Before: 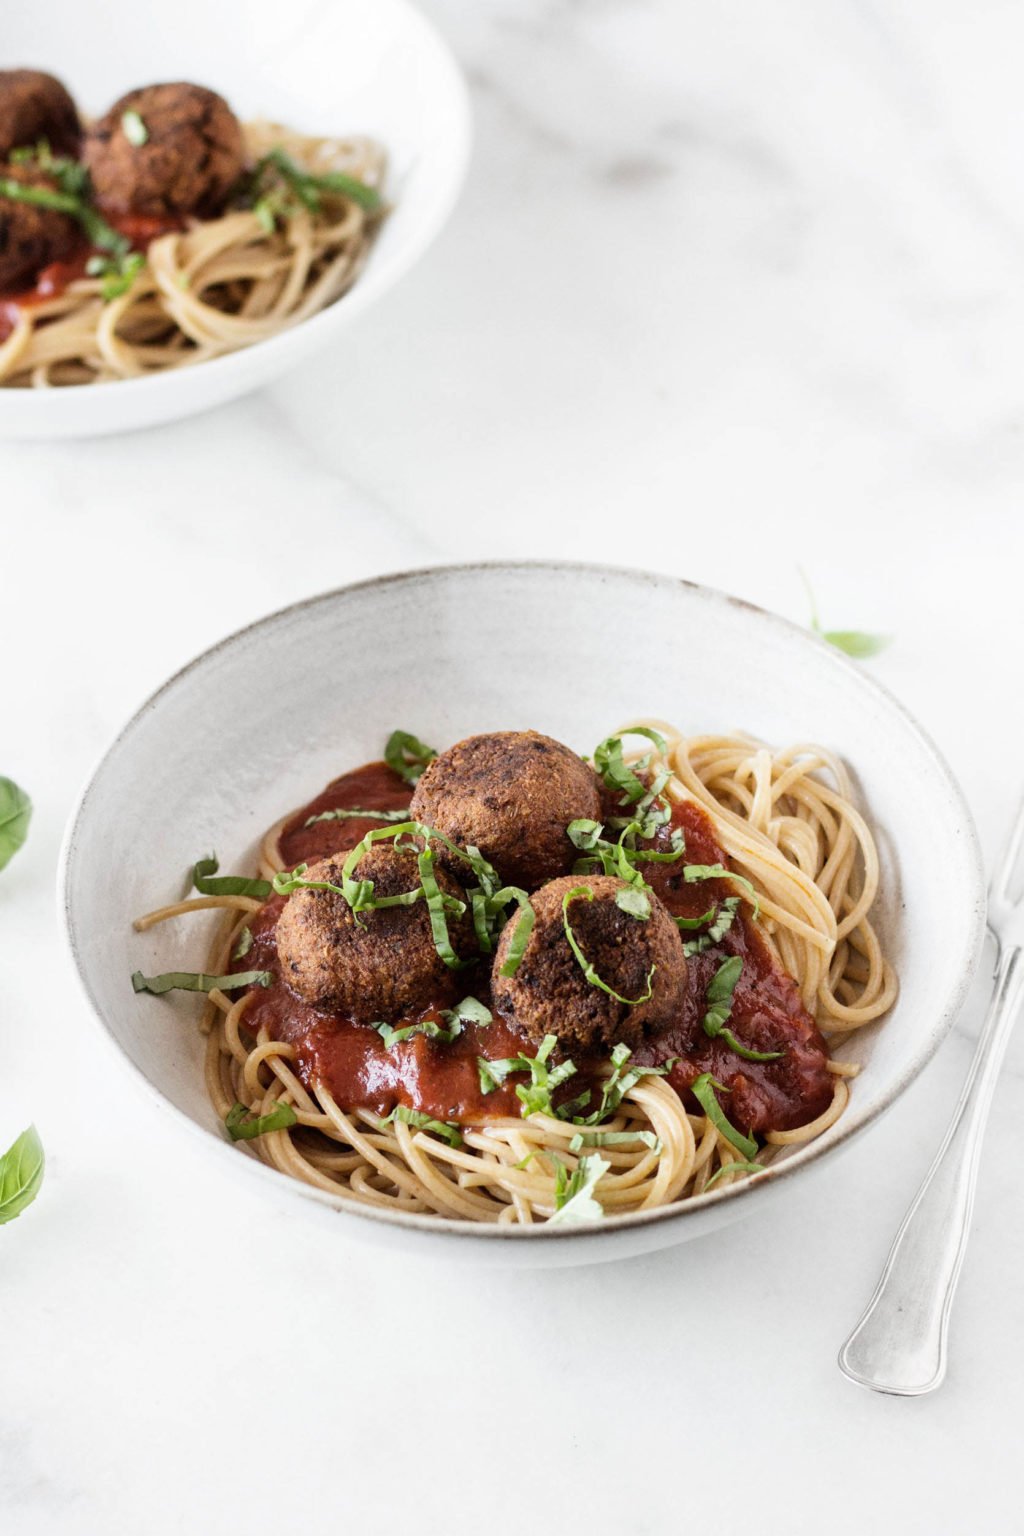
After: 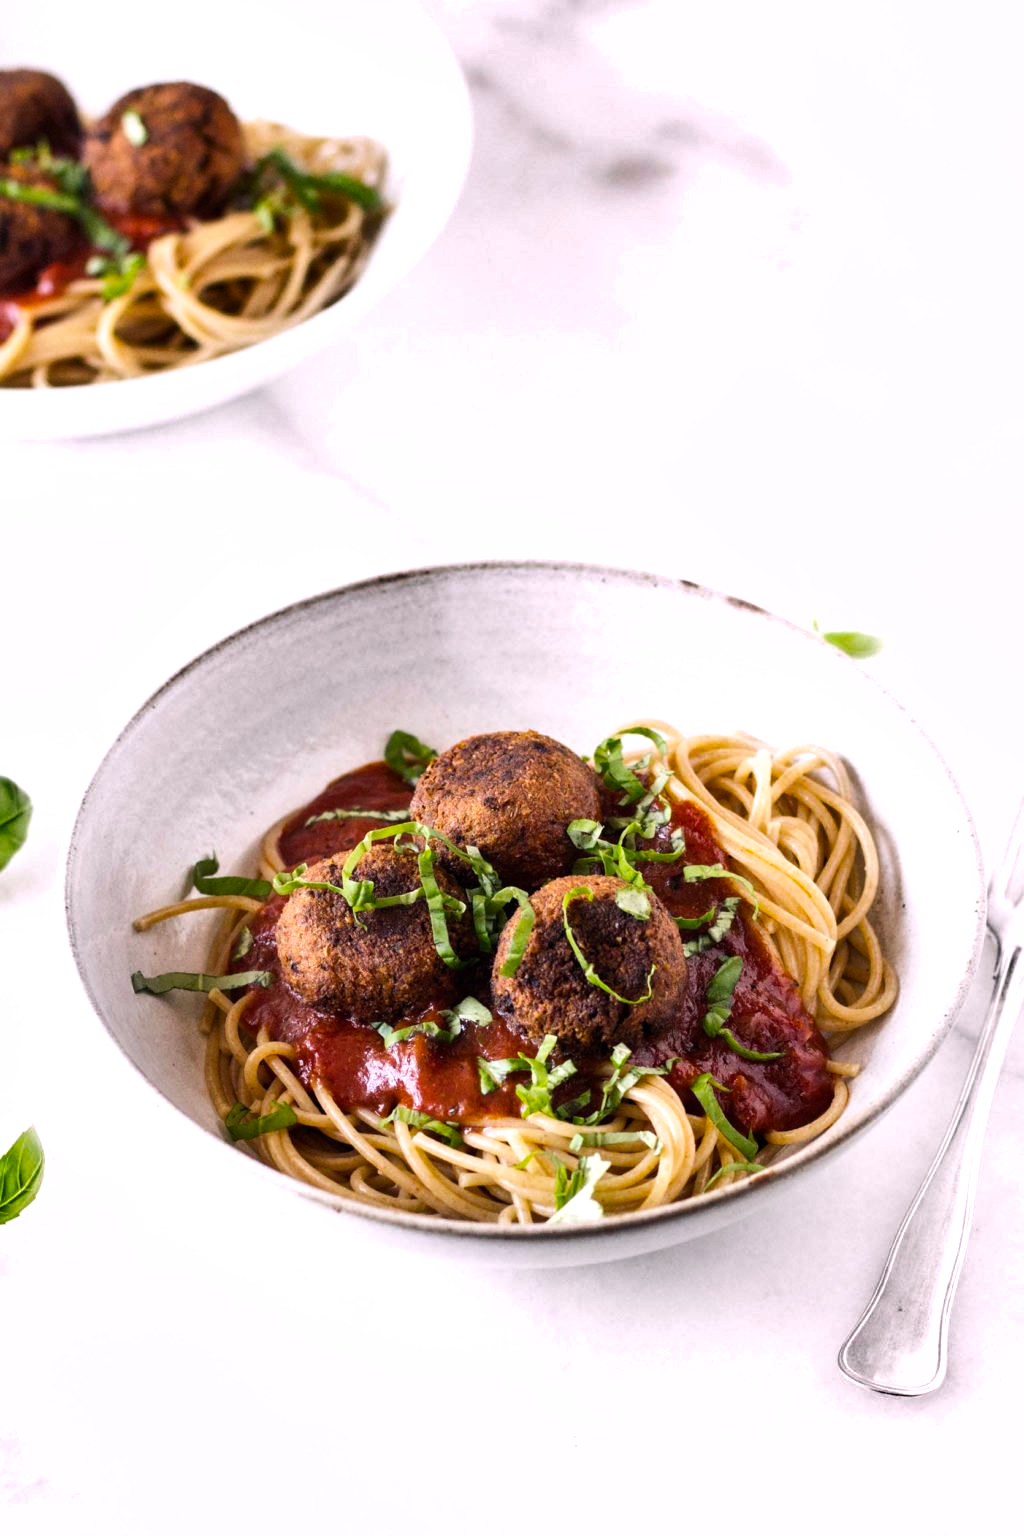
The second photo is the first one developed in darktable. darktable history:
shadows and highlights: low approximation 0.01, soften with gaussian
color balance rgb: shadows lift › luminance -21.557%, shadows lift › chroma 6.535%, shadows lift › hue 269°, highlights gain › chroma 1.463%, highlights gain › hue 310.95°, perceptual saturation grading › global saturation 31.203%, perceptual brilliance grading › highlights 8.018%, perceptual brilliance grading › mid-tones 3.457%, perceptual brilliance grading › shadows 1.933%
